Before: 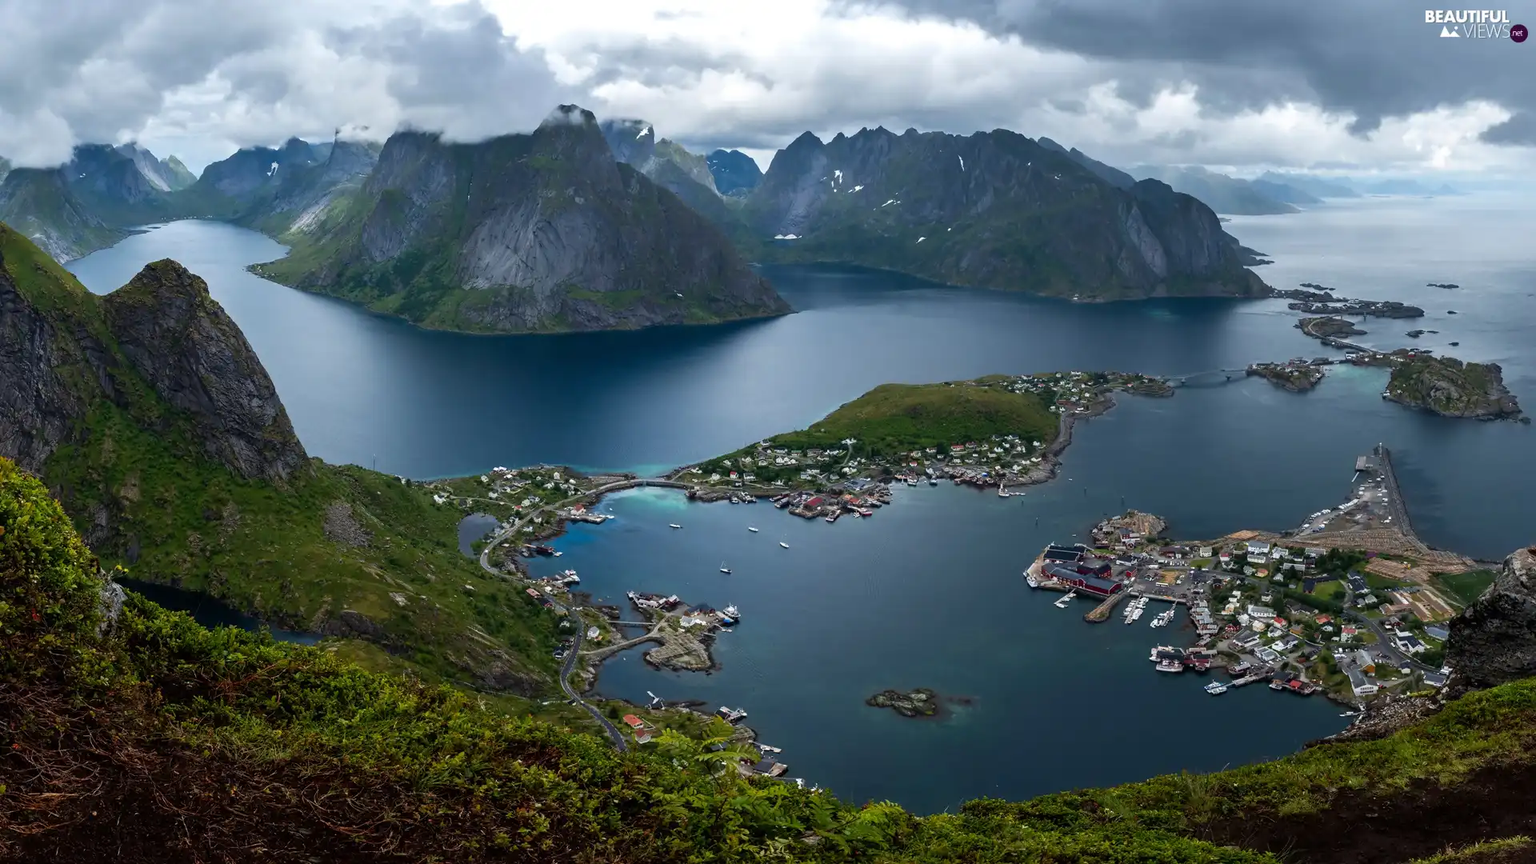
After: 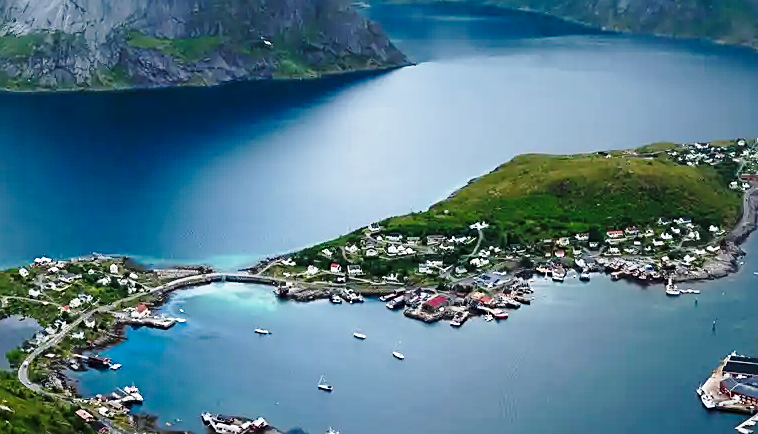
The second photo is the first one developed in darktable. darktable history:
crop: left 30.333%, top 30.242%, right 30.165%, bottom 29.51%
sharpen: on, module defaults
base curve: curves: ch0 [(0, 0) (0.032, 0.037) (0.105, 0.228) (0.435, 0.76) (0.856, 0.983) (1, 1)], preserve colors none
